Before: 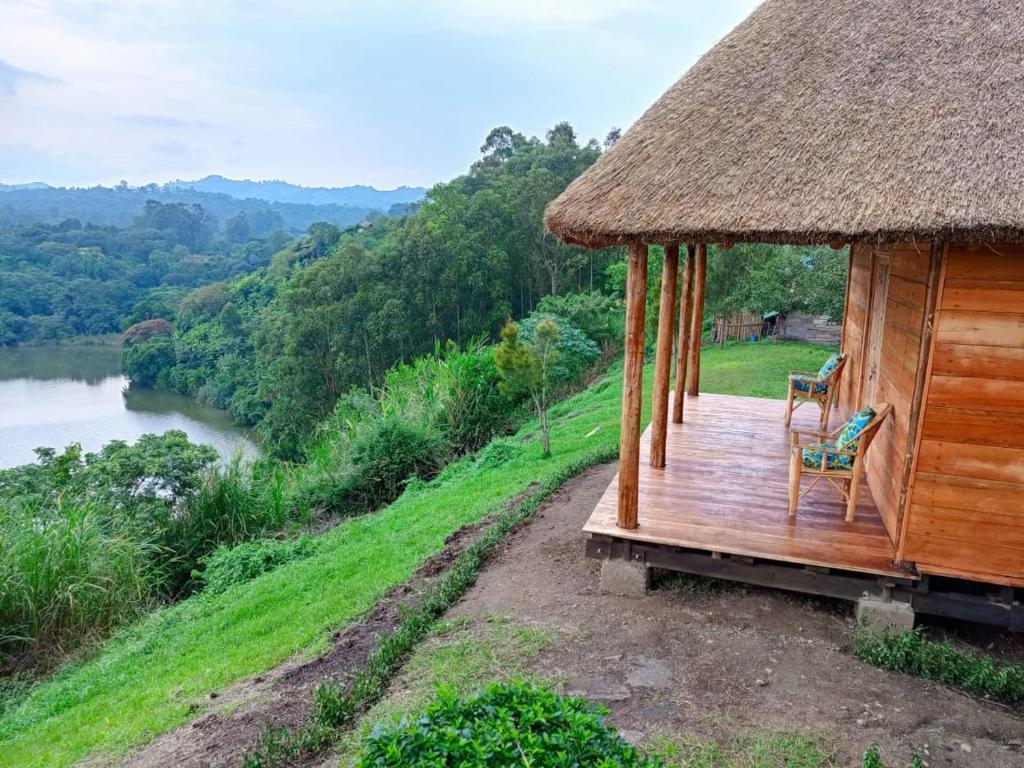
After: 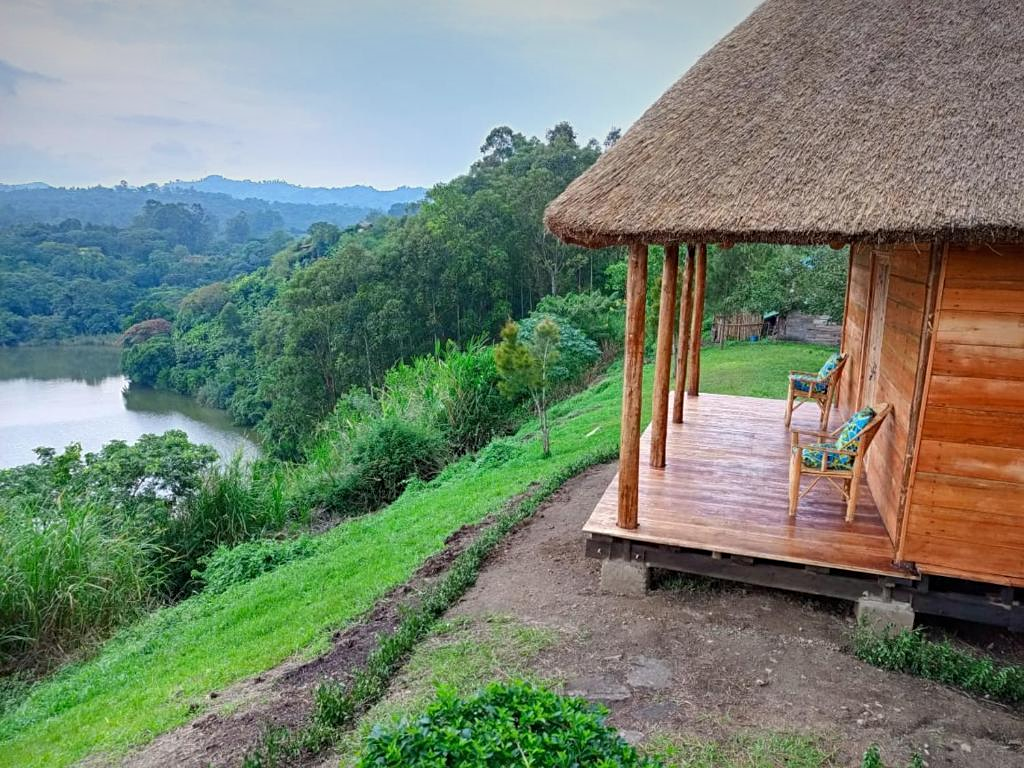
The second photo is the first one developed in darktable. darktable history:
sharpen: amount 0.2
vignetting: fall-off start 97.52%, fall-off radius 100%, brightness -0.574, saturation 0, center (-0.027, 0.404), width/height ratio 1.368, unbound false
